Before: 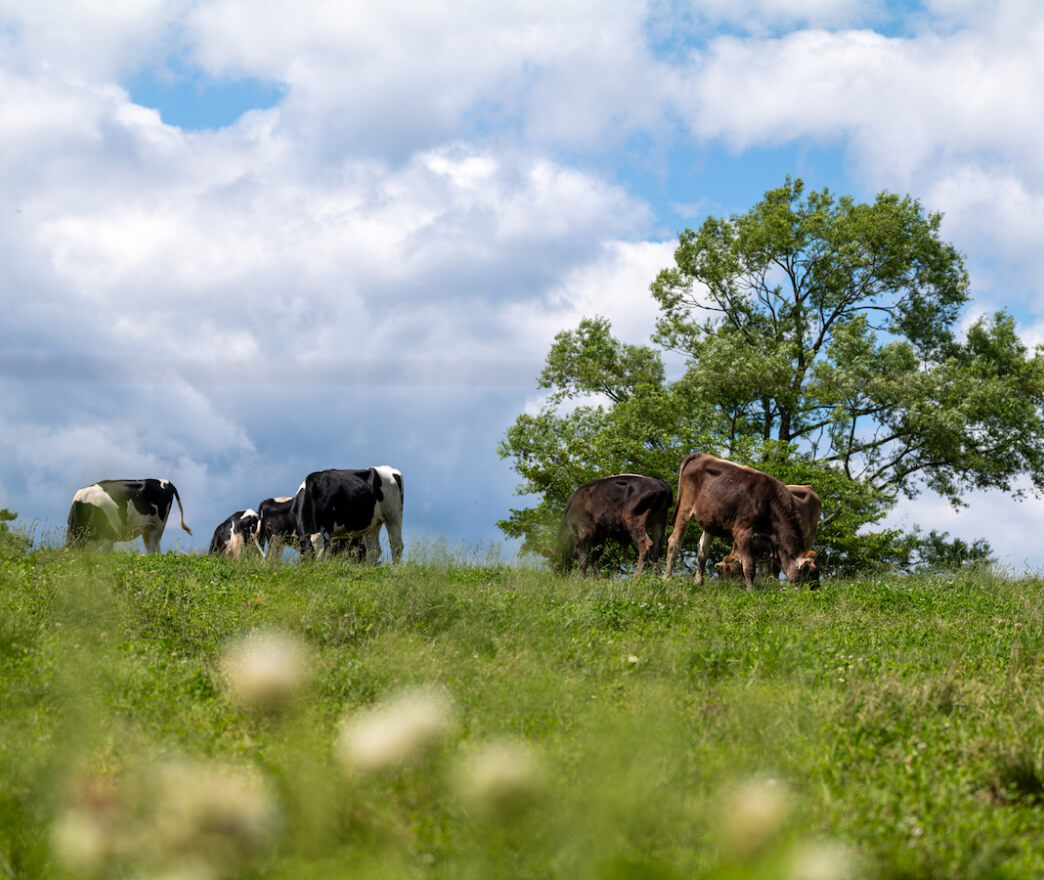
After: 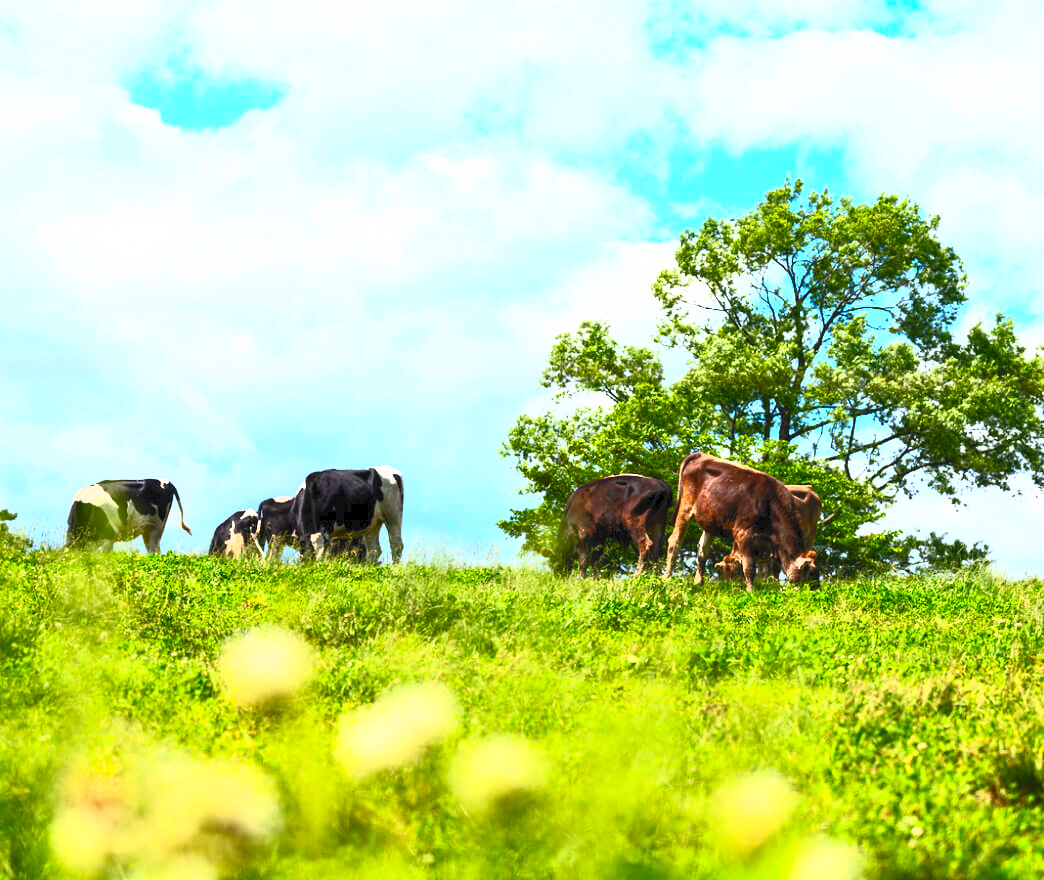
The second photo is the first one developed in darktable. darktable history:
contrast brightness saturation: contrast 0.984, brightness 0.986, saturation 0.996
